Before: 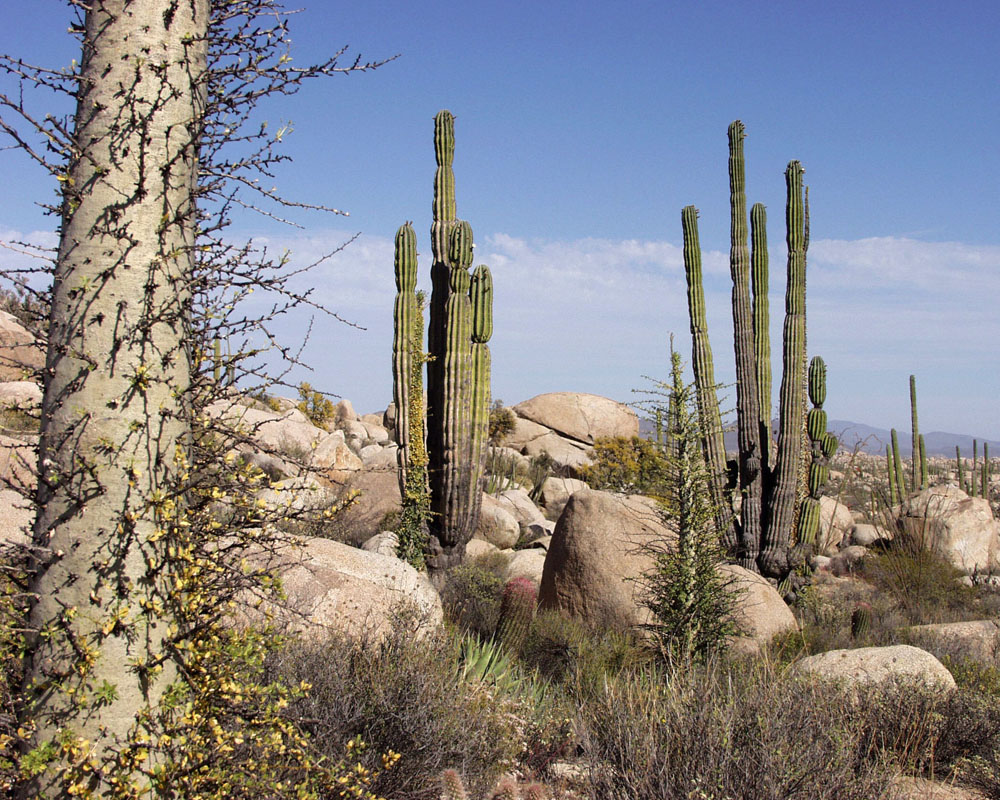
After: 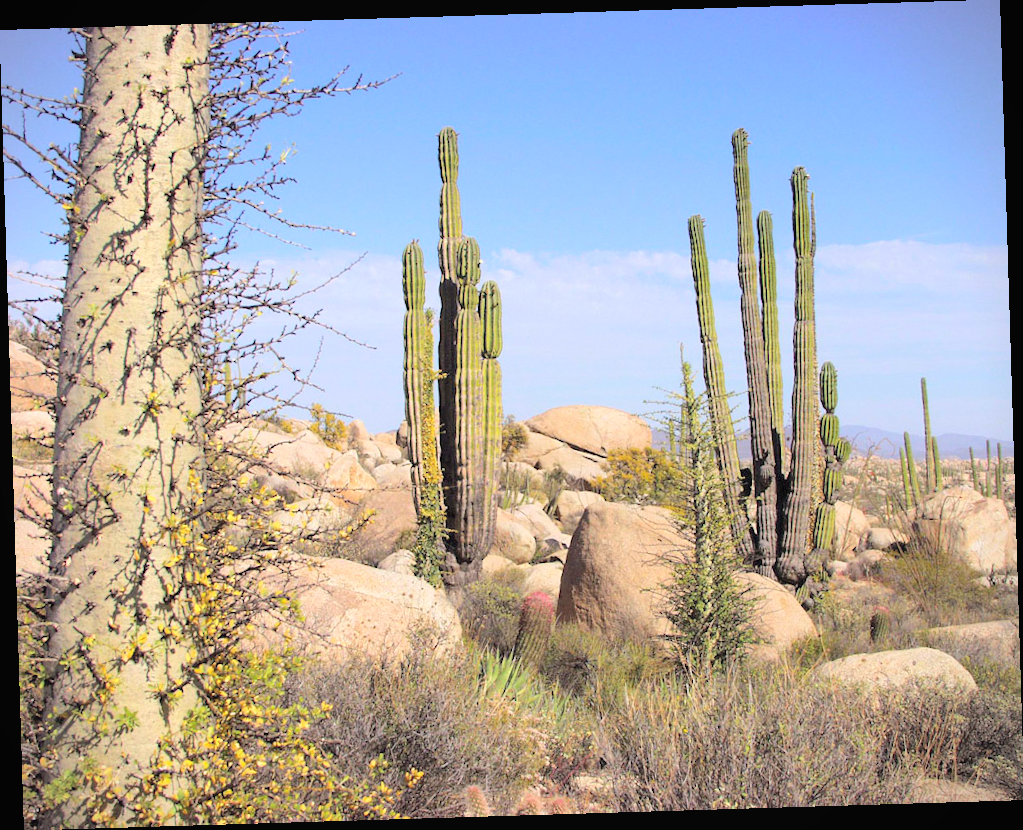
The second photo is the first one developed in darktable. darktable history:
global tonemap: drago (0.7, 100)
exposure: black level correction 0, exposure 1.379 EV, compensate exposure bias true, compensate highlight preservation false
rotate and perspective: rotation -1.75°, automatic cropping off
vignetting: fall-off start 92.6%, brightness -0.52, saturation -0.51, center (-0.012, 0)
